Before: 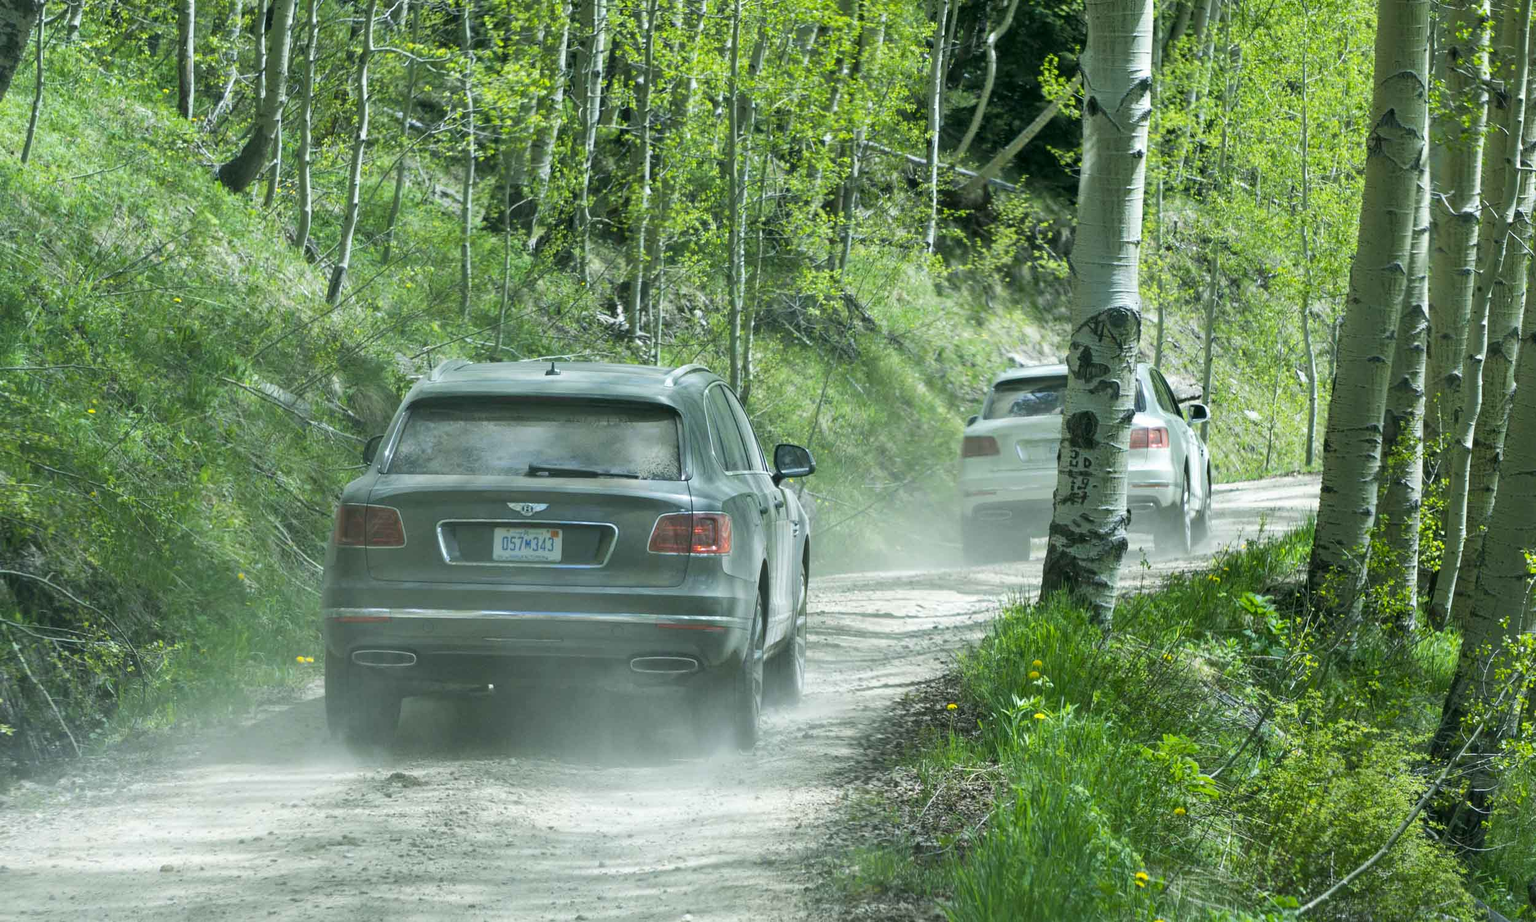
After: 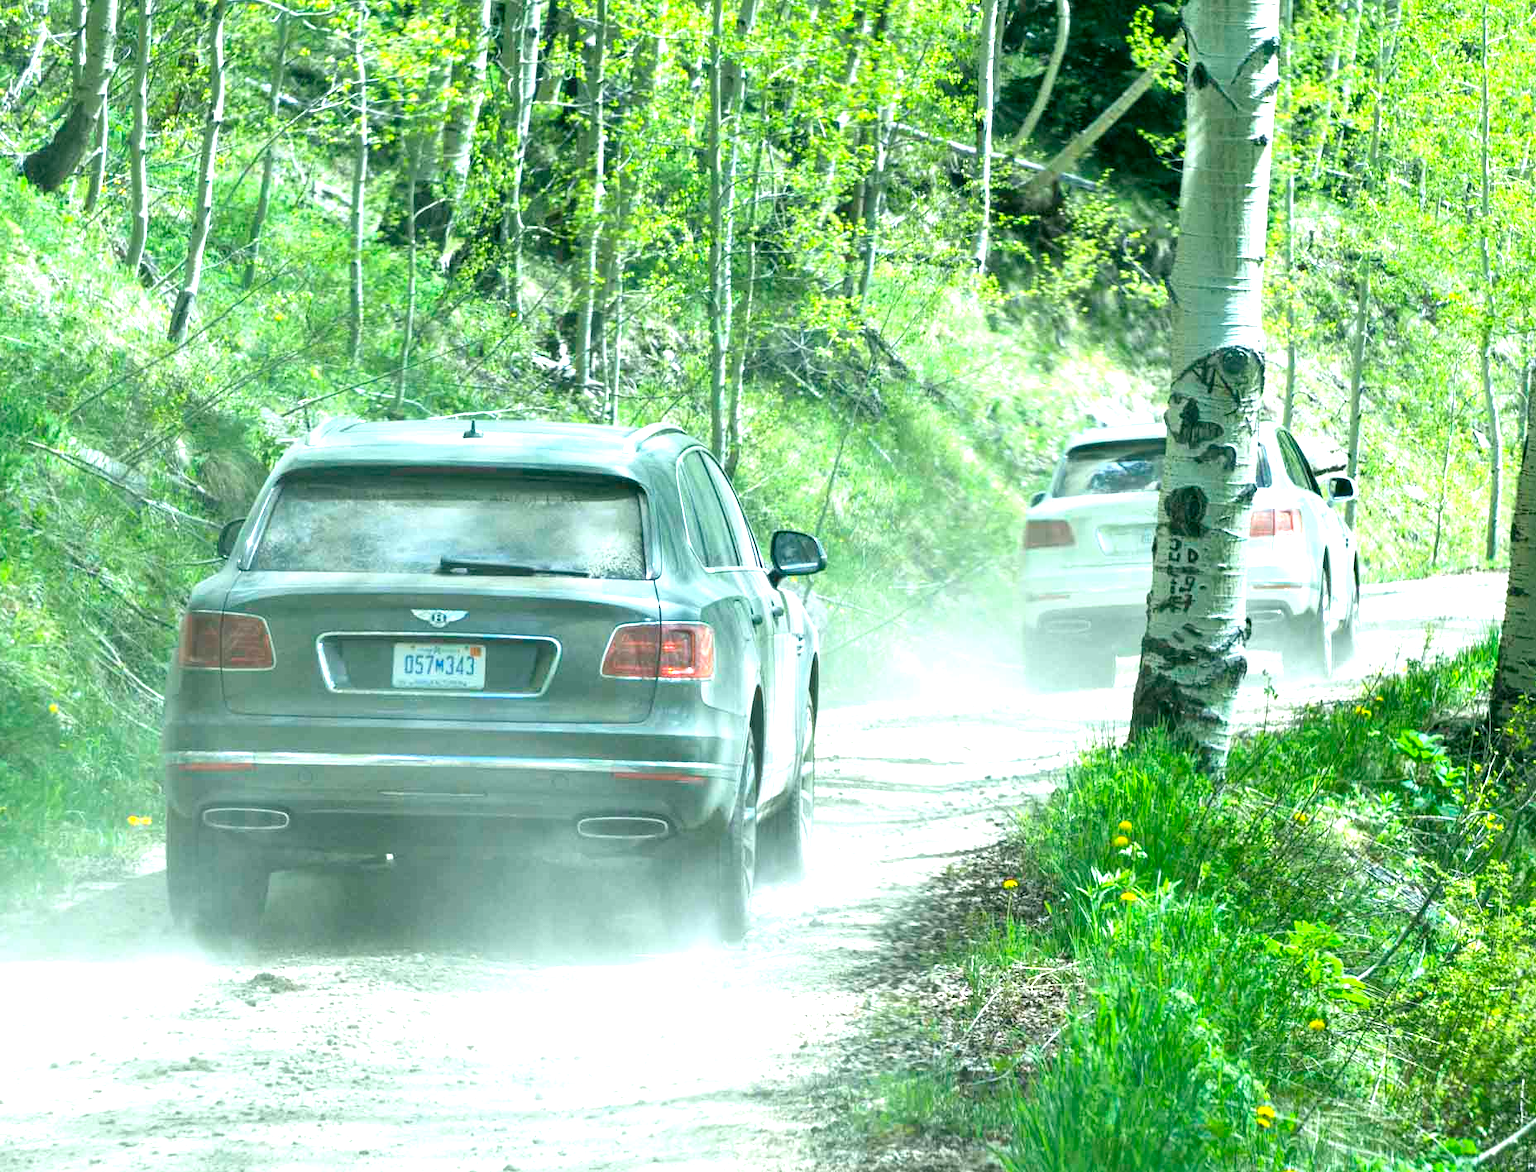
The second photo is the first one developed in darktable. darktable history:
crop and rotate: left 13.141%, top 5.428%, right 12.55%
exposure: exposure 1.235 EV, compensate exposure bias true, compensate highlight preservation false
